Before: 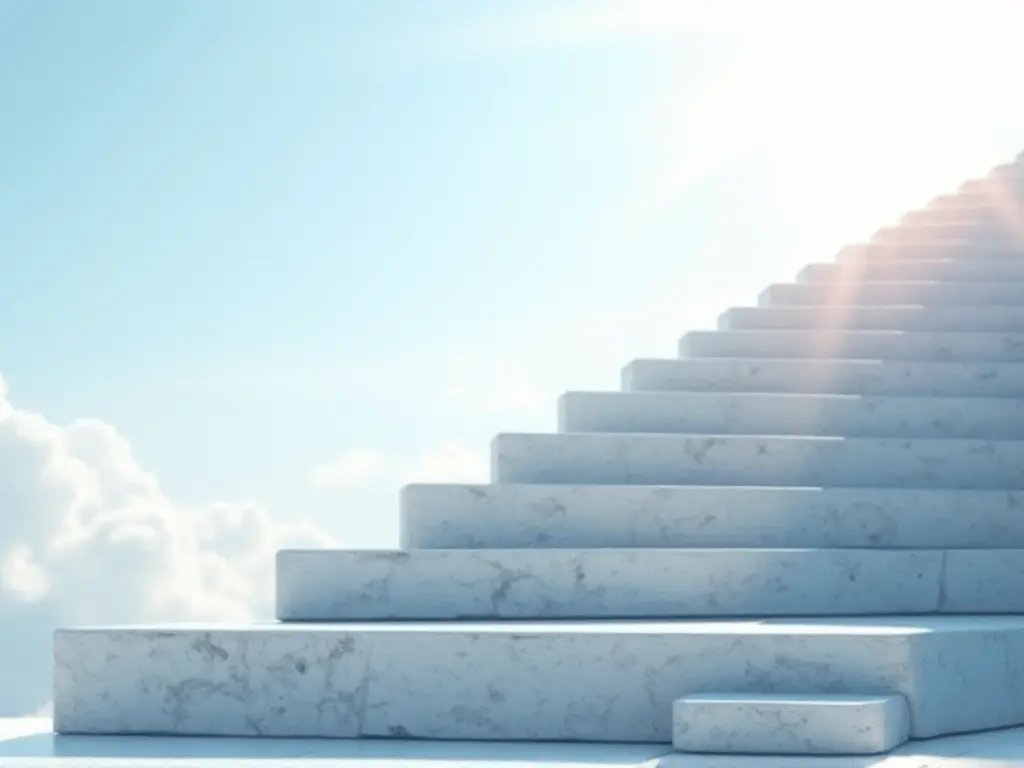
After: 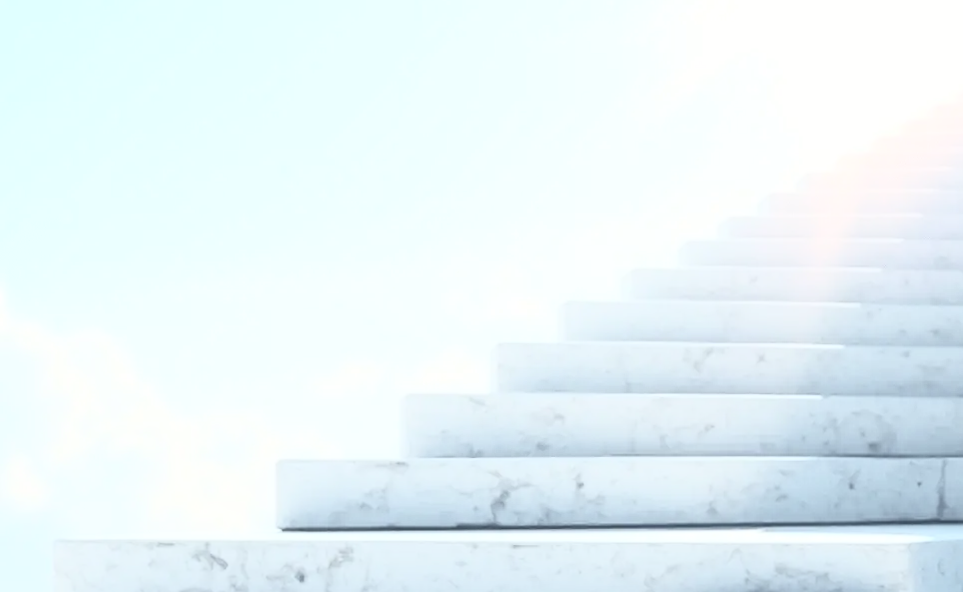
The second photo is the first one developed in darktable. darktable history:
exposure: exposure -0.027 EV, compensate highlight preservation false
crop and rotate: angle 0.097°, top 11.789%, right 5.725%, bottom 10.921%
sharpen: amount 0.217
contrast brightness saturation: contrast 0.578, brightness 0.575, saturation -0.338
